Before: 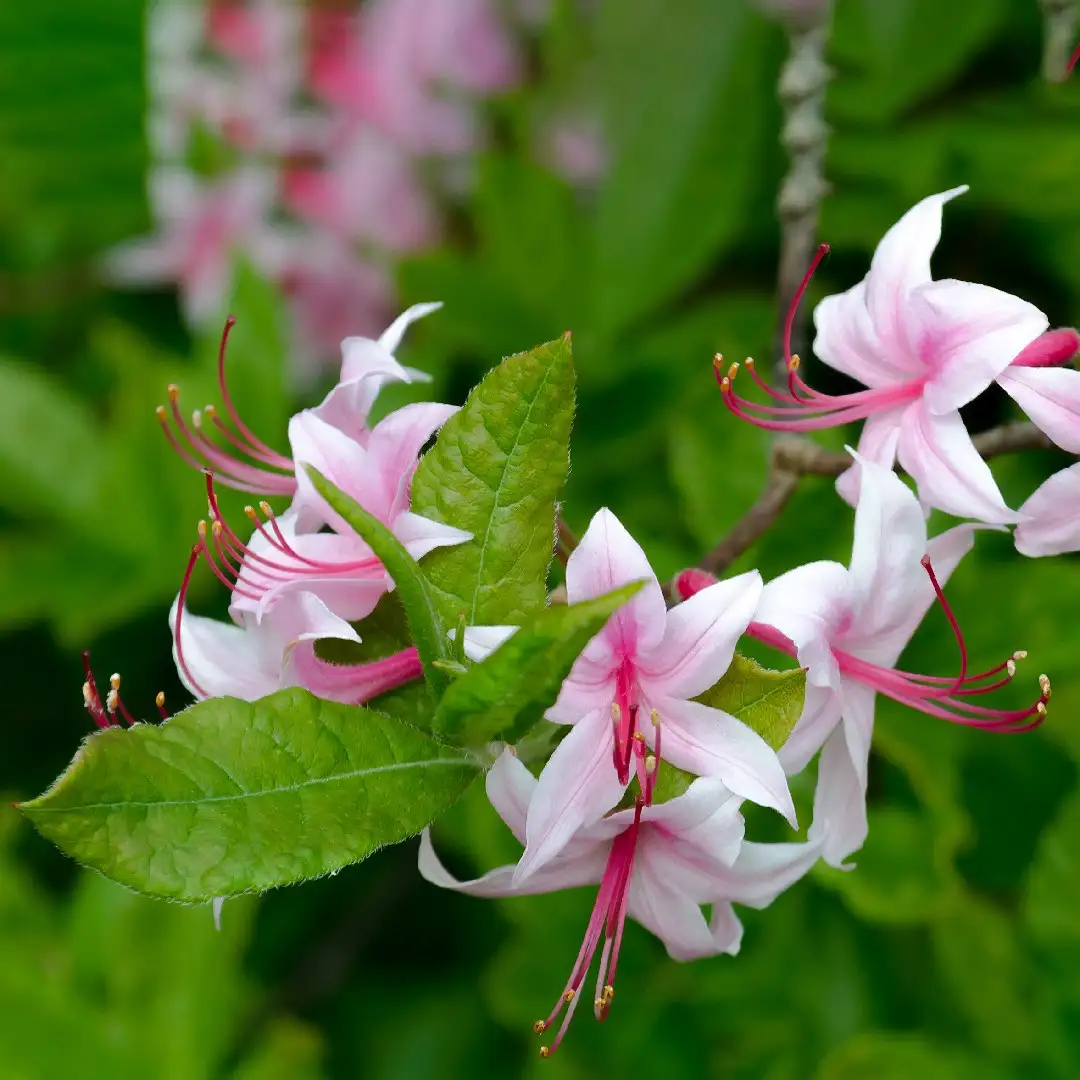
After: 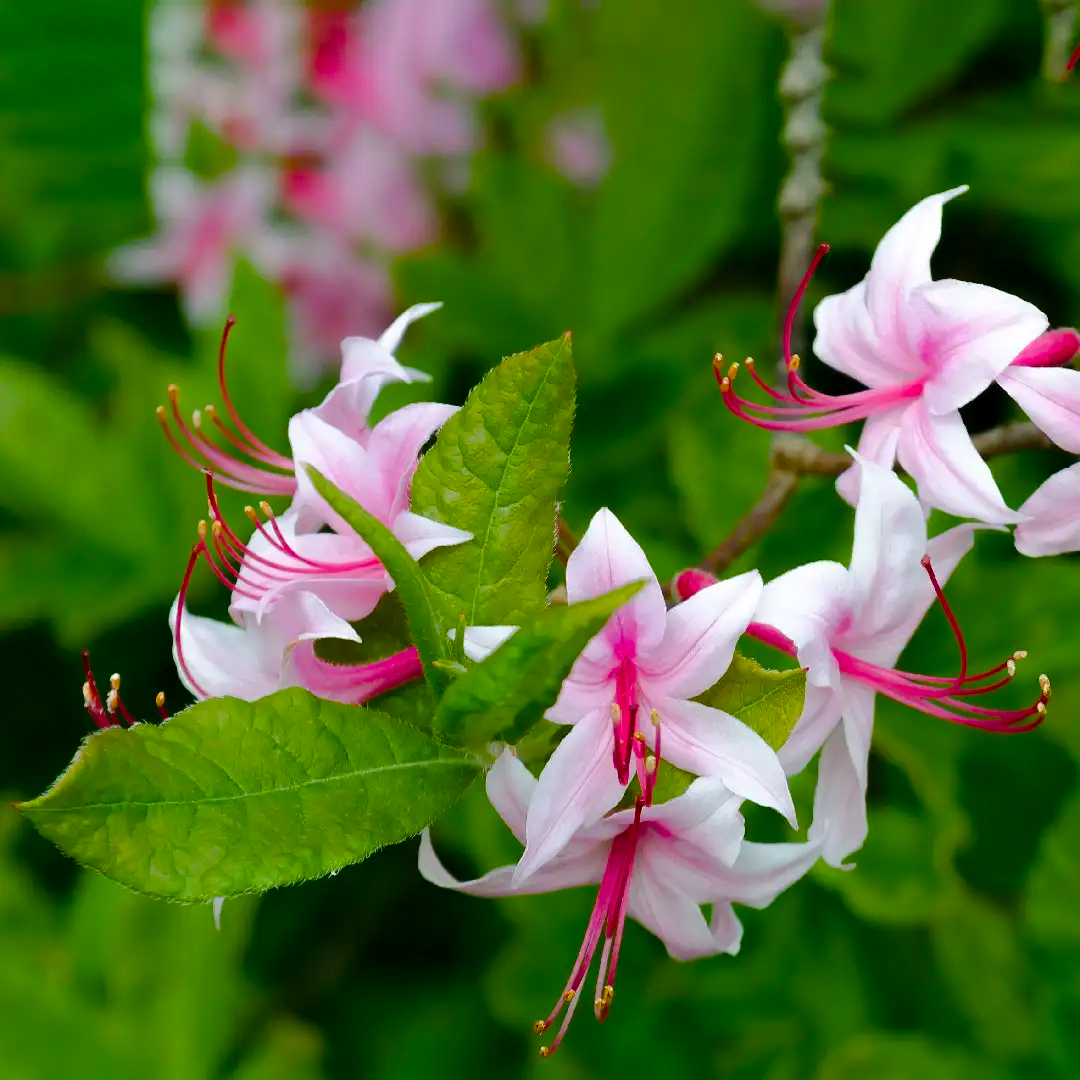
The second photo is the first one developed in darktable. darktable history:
color balance rgb: perceptual saturation grading › global saturation 20%, perceptual saturation grading › highlights -14.211%, perceptual saturation grading › shadows 49.899%, global vibrance 15.088%
